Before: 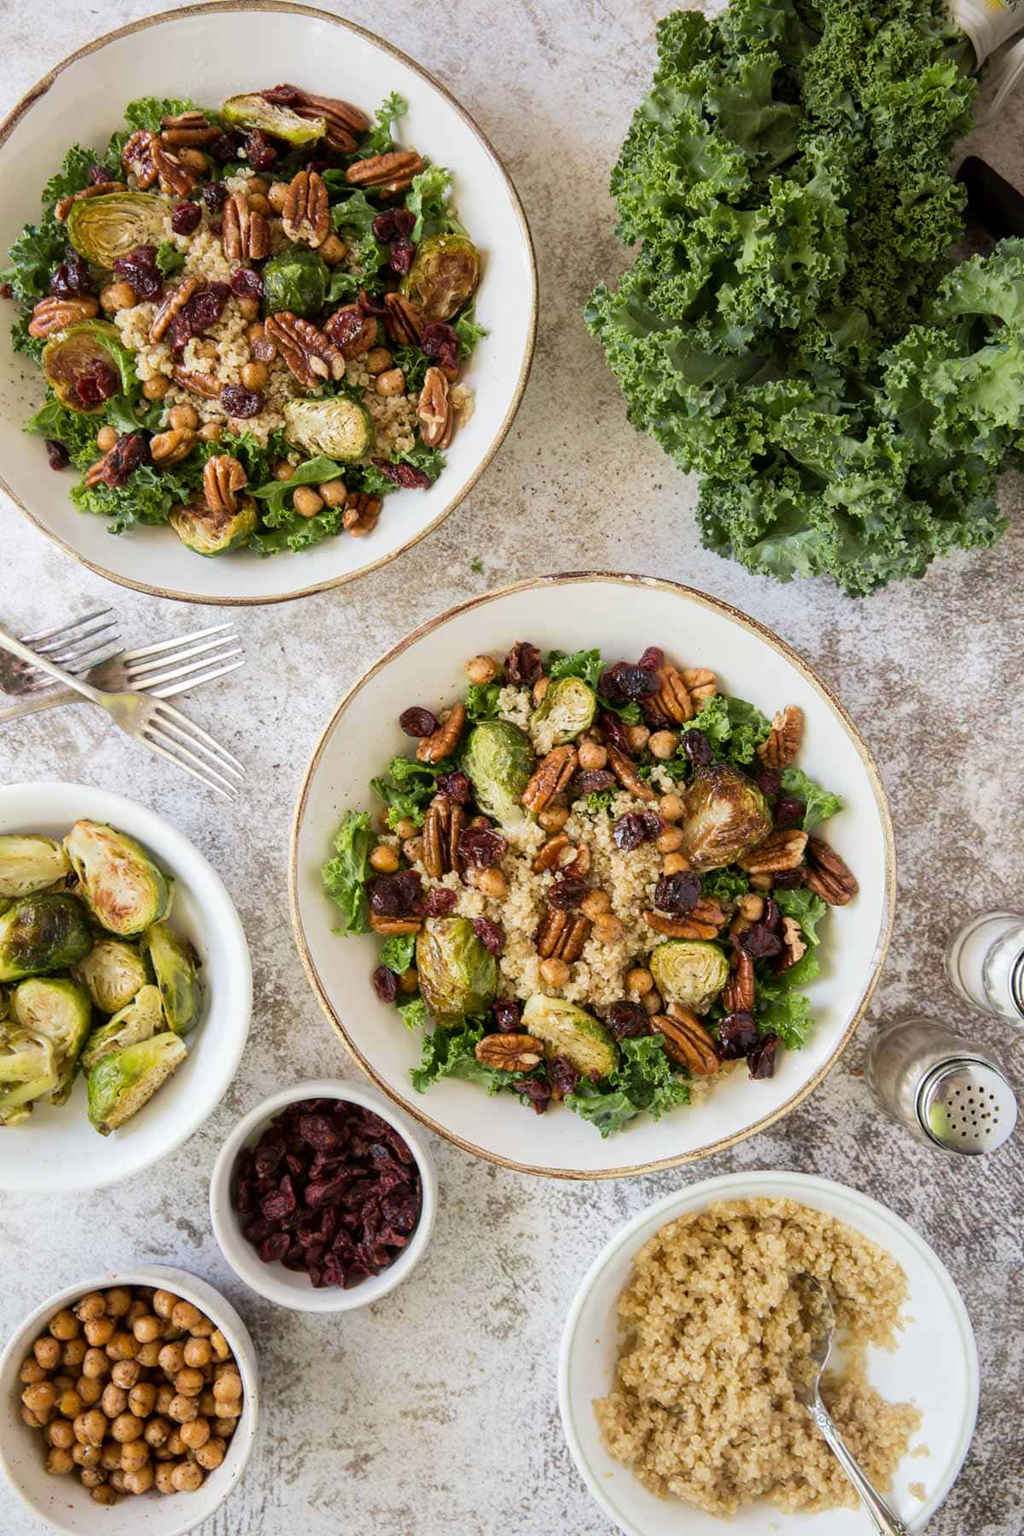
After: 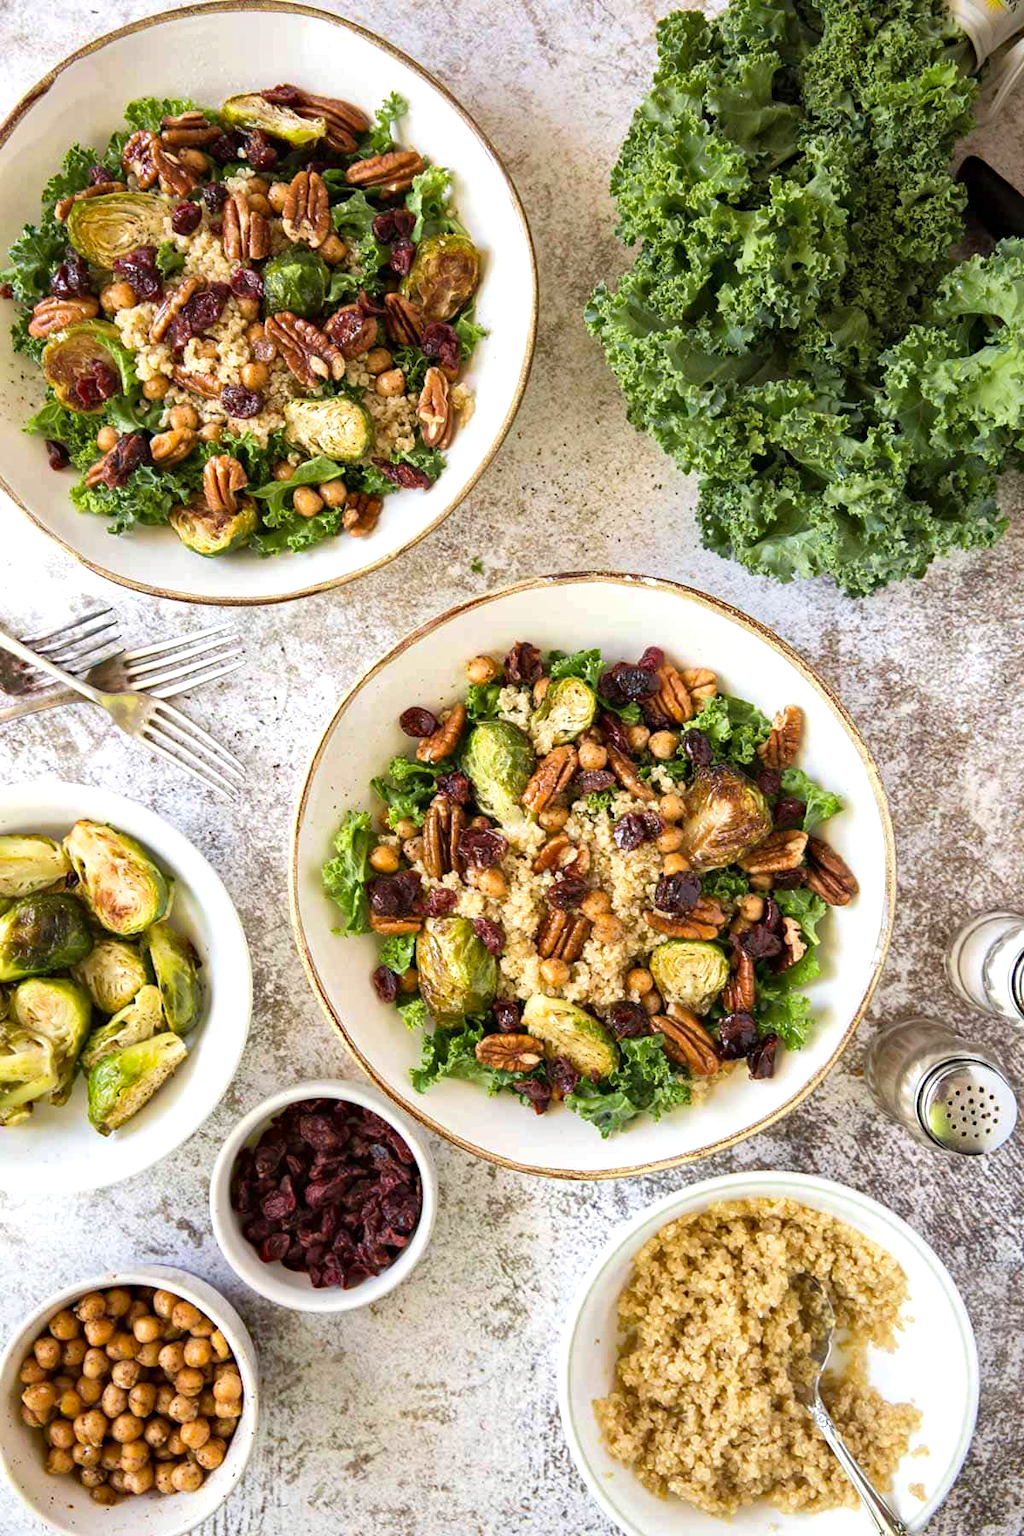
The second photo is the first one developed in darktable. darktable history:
shadows and highlights: shadows 31.93, highlights -32.81, soften with gaussian
haze removal: strength 0.297, distance 0.252, compatibility mode true, adaptive false
exposure: black level correction 0, exposure 0.5 EV, compensate exposure bias true, compensate highlight preservation false
